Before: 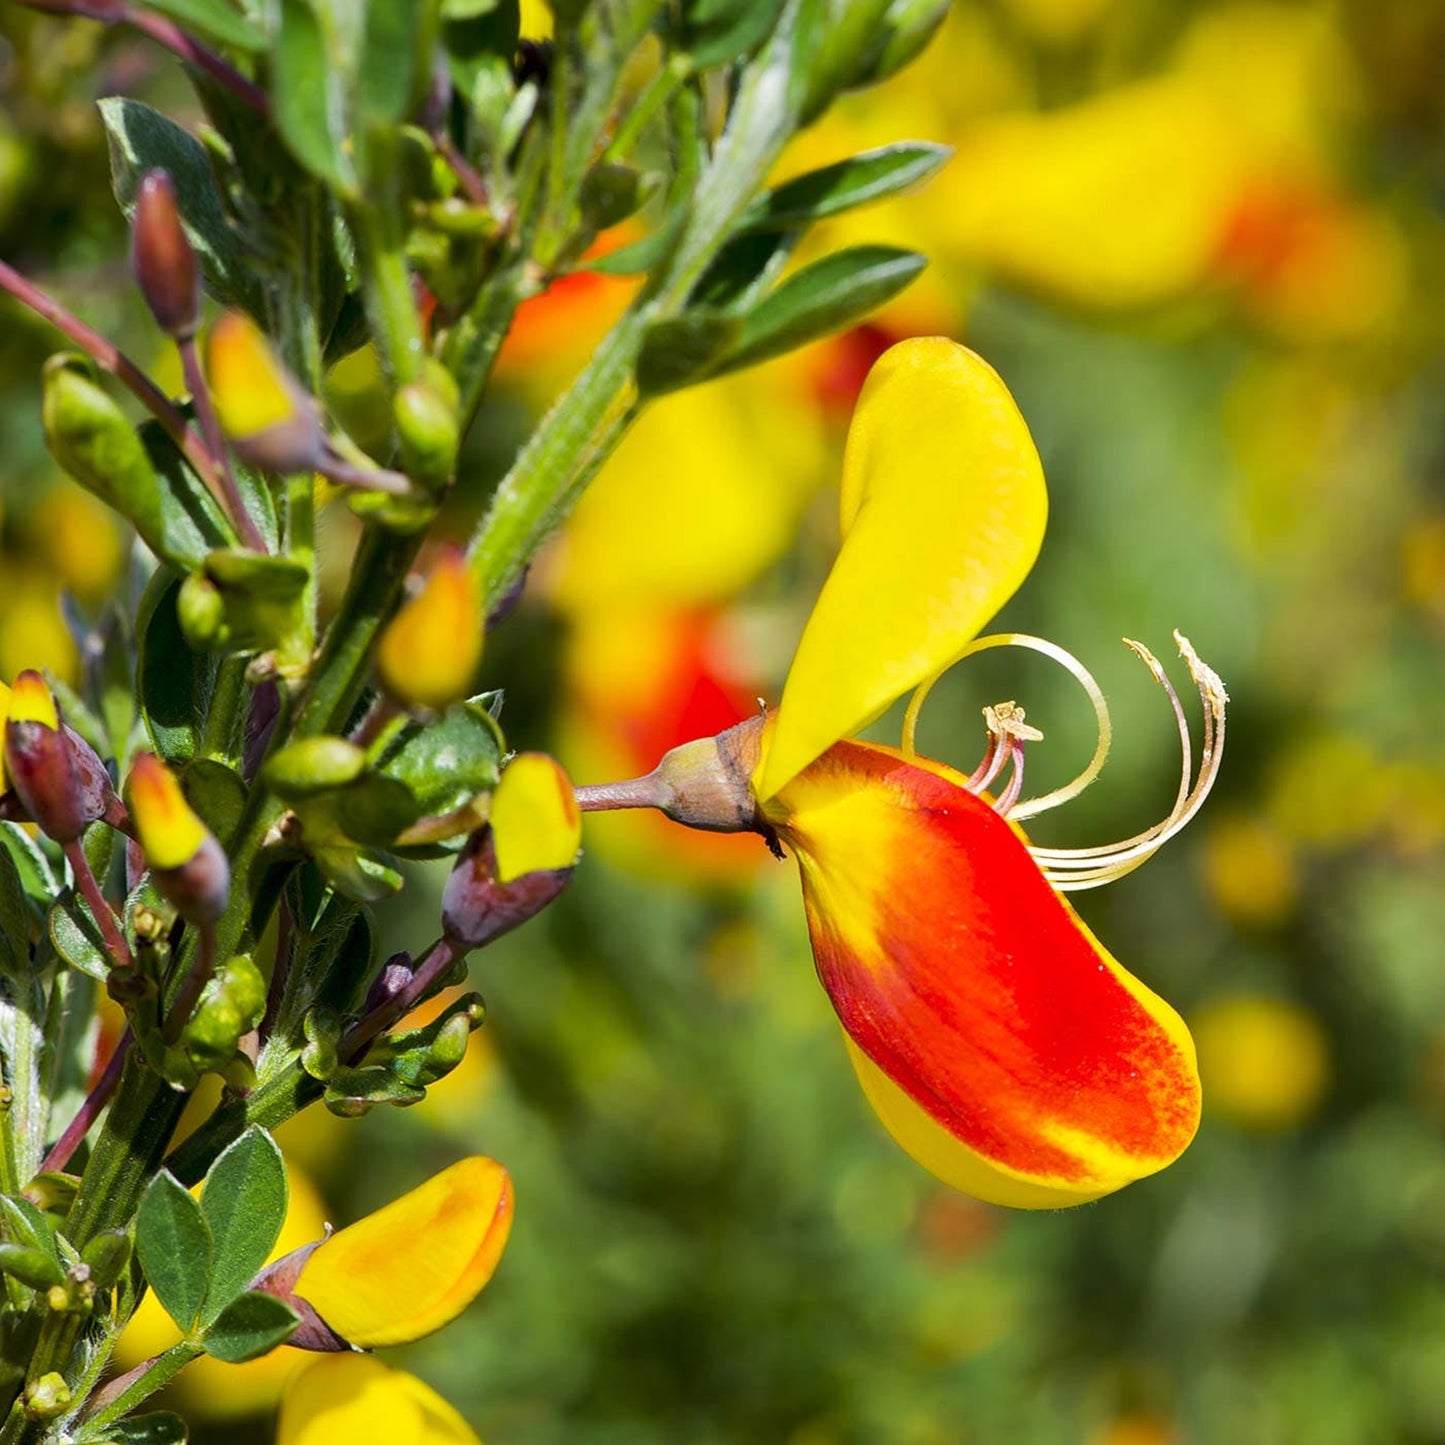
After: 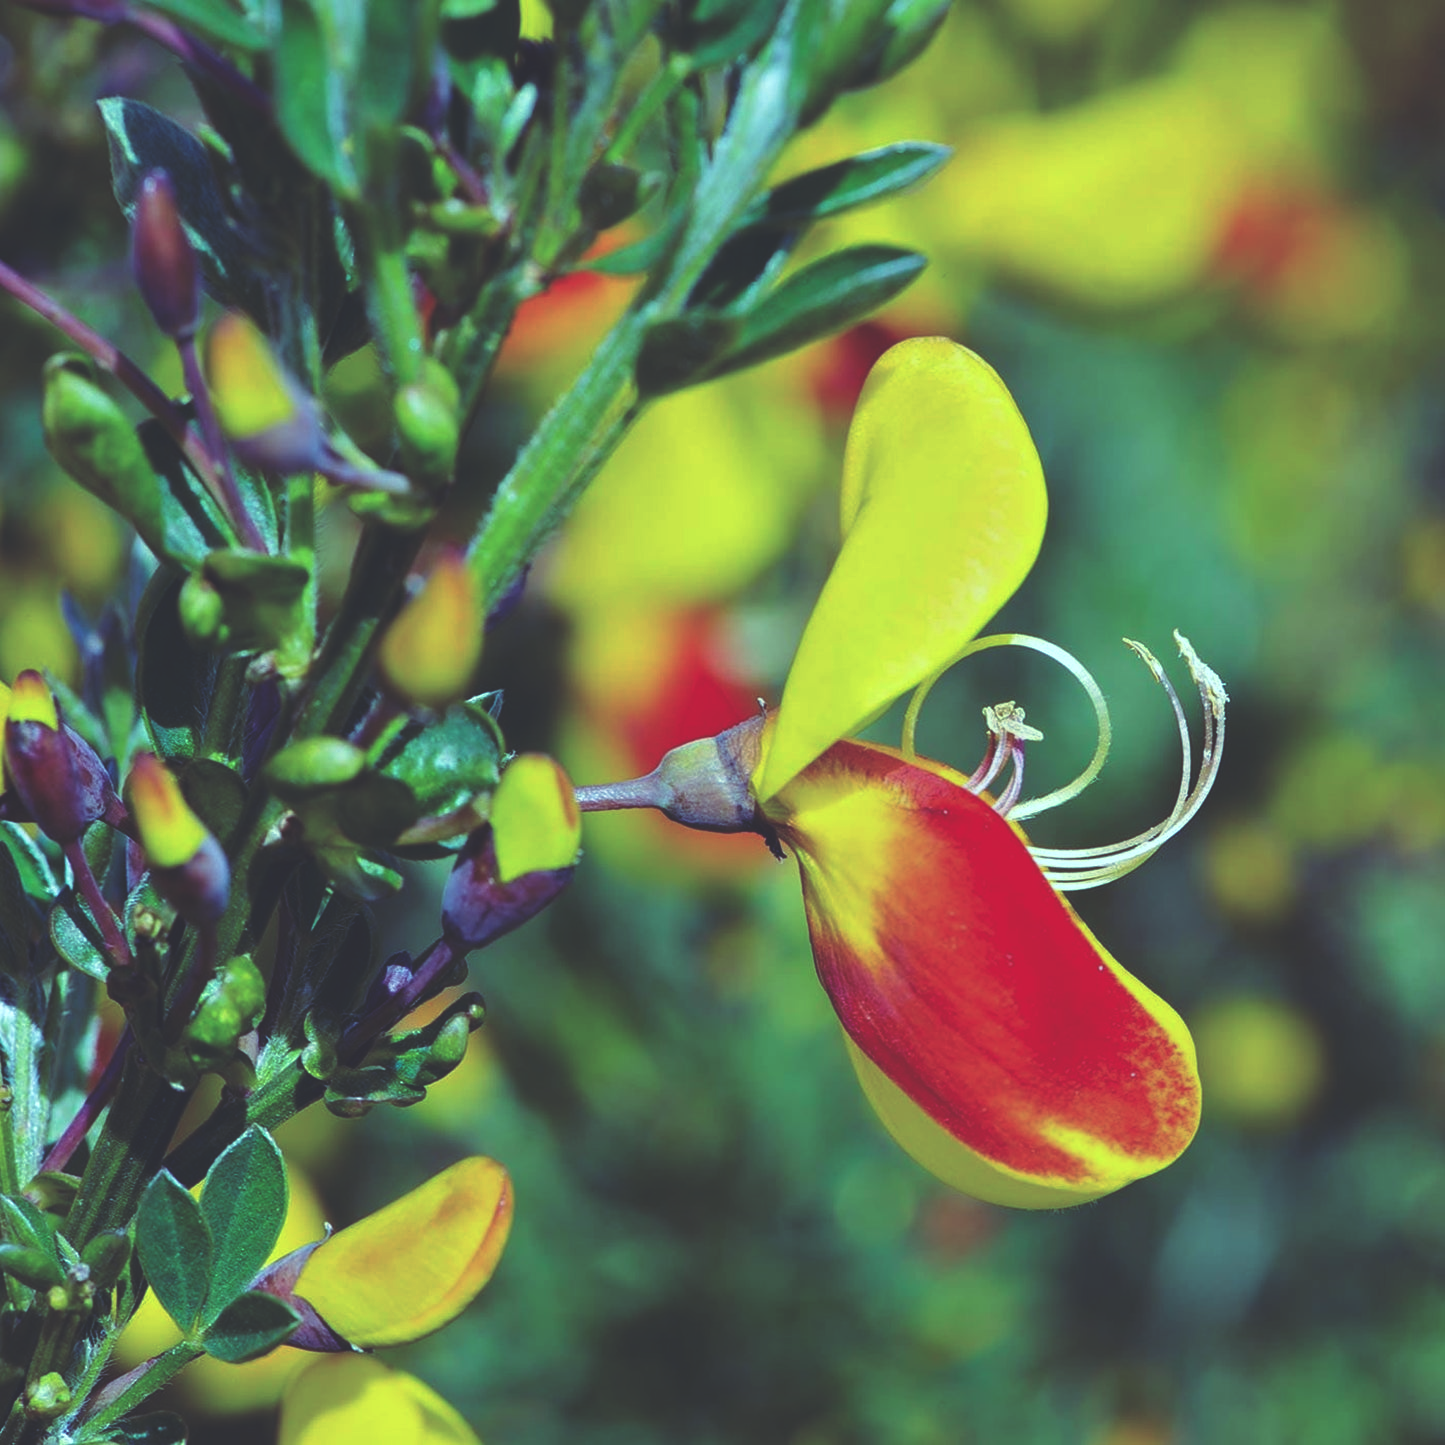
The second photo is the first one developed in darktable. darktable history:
white balance: red 0.954, blue 1.079
rgb curve: curves: ch0 [(0, 0.186) (0.314, 0.284) (0.576, 0.466) (0.805, 0.691) (0.936, 0.886)]; ch1 [(0, 0.186) (0.314, 0.284) (0.581, 0.534) (0.771, 0.746) (0.936, 0.958)]; ch2 [(0, 0.216) (0.275, 0.39) (1, 1)], mode RGB, independent channels, compensate middle gray true, preserve colors none
